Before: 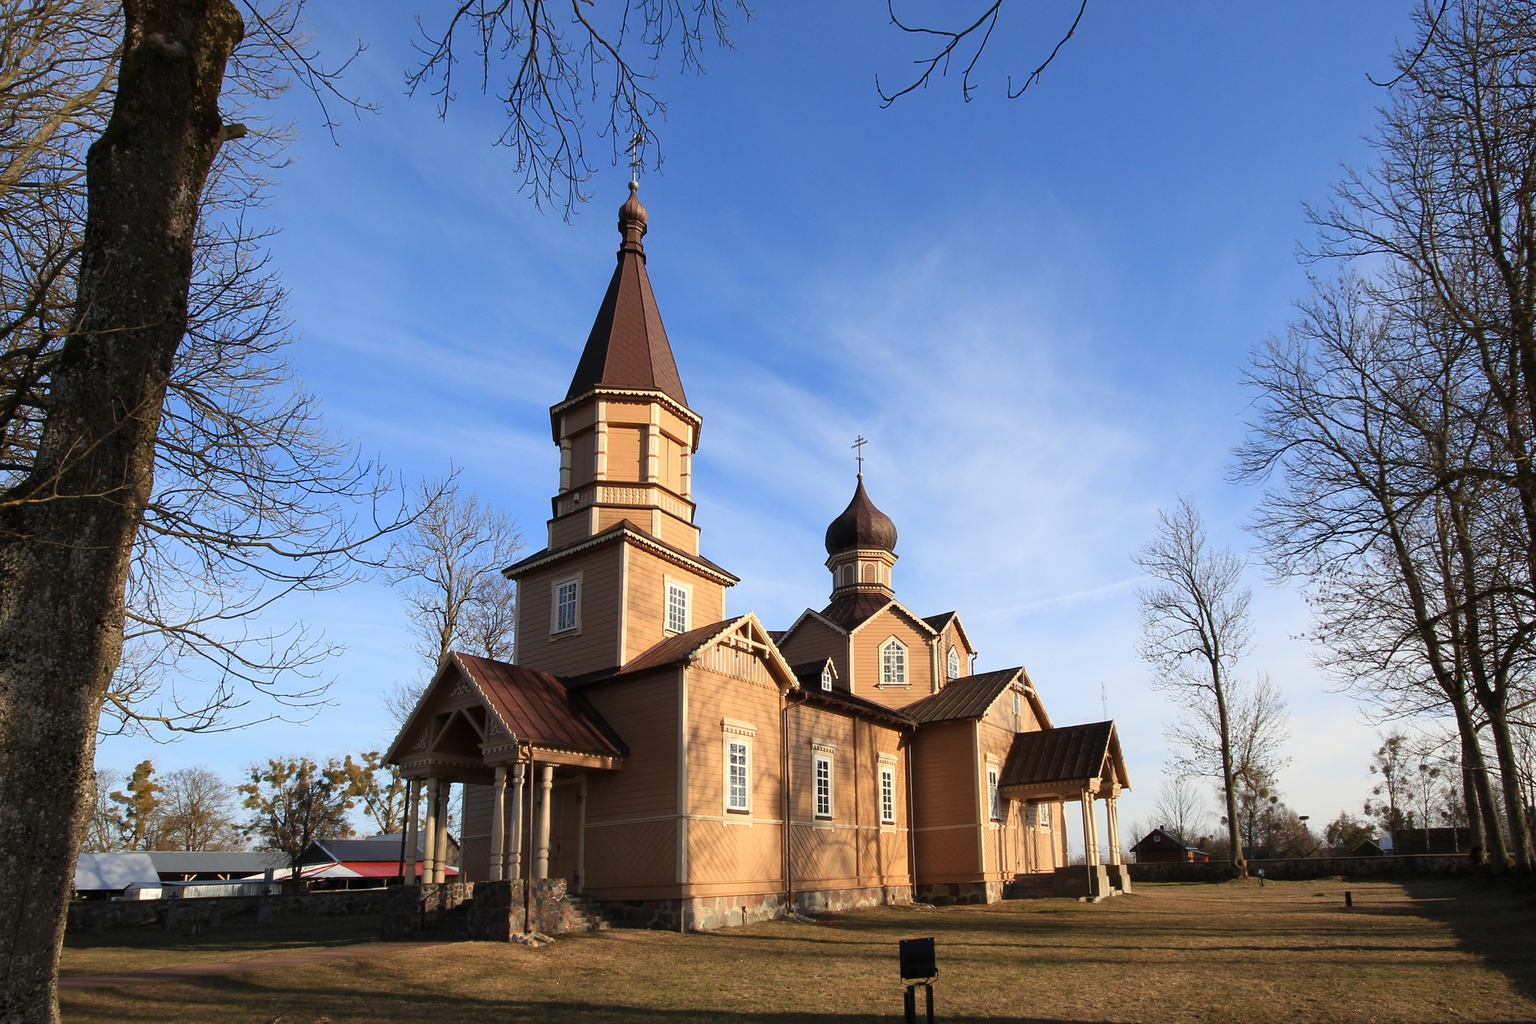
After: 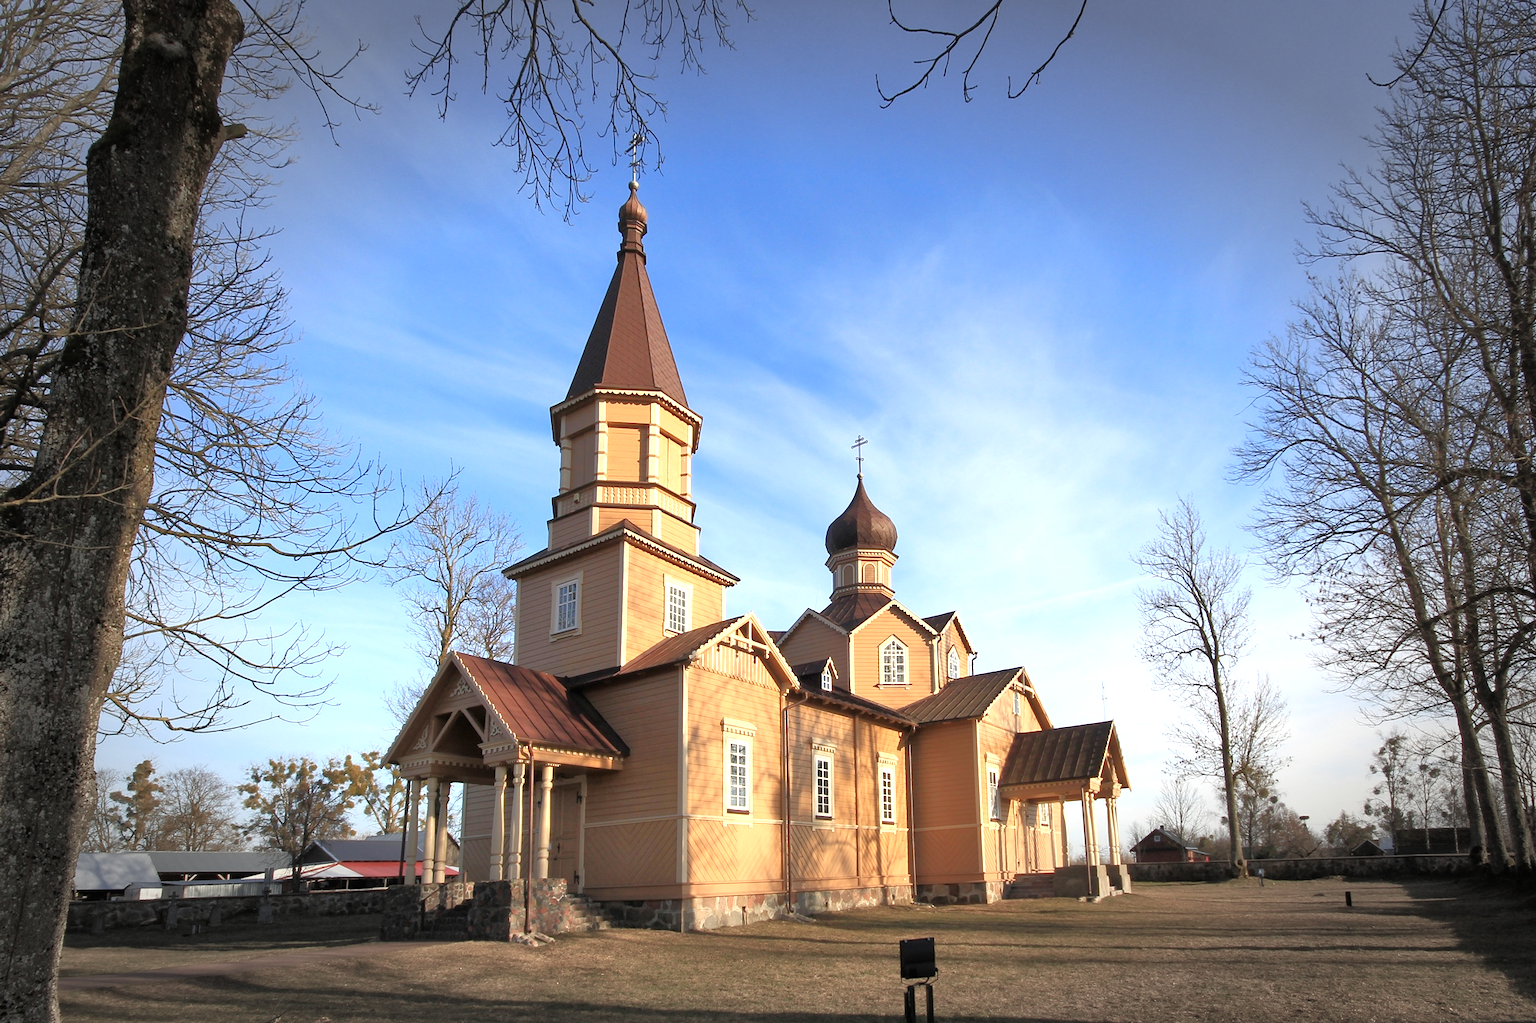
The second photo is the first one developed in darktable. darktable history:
vignetting: fall-off start 66.85%, fall-off radius 39.57%, automatic ratio true, width/height ratio 0.667
exposure: black level correction 0, exposure 0.587 EV, compensate exposure bias true, compensate highlight preservation false
tone equalizer: -7 EV 0.152 EV, -6 EV 0.582 EV, -5 EV 1.15 EV, -4 EV 1.35 EV, -3 EV 1.14 EV, -2 EV 0.6 EV, -1 EV 0.148 EV
